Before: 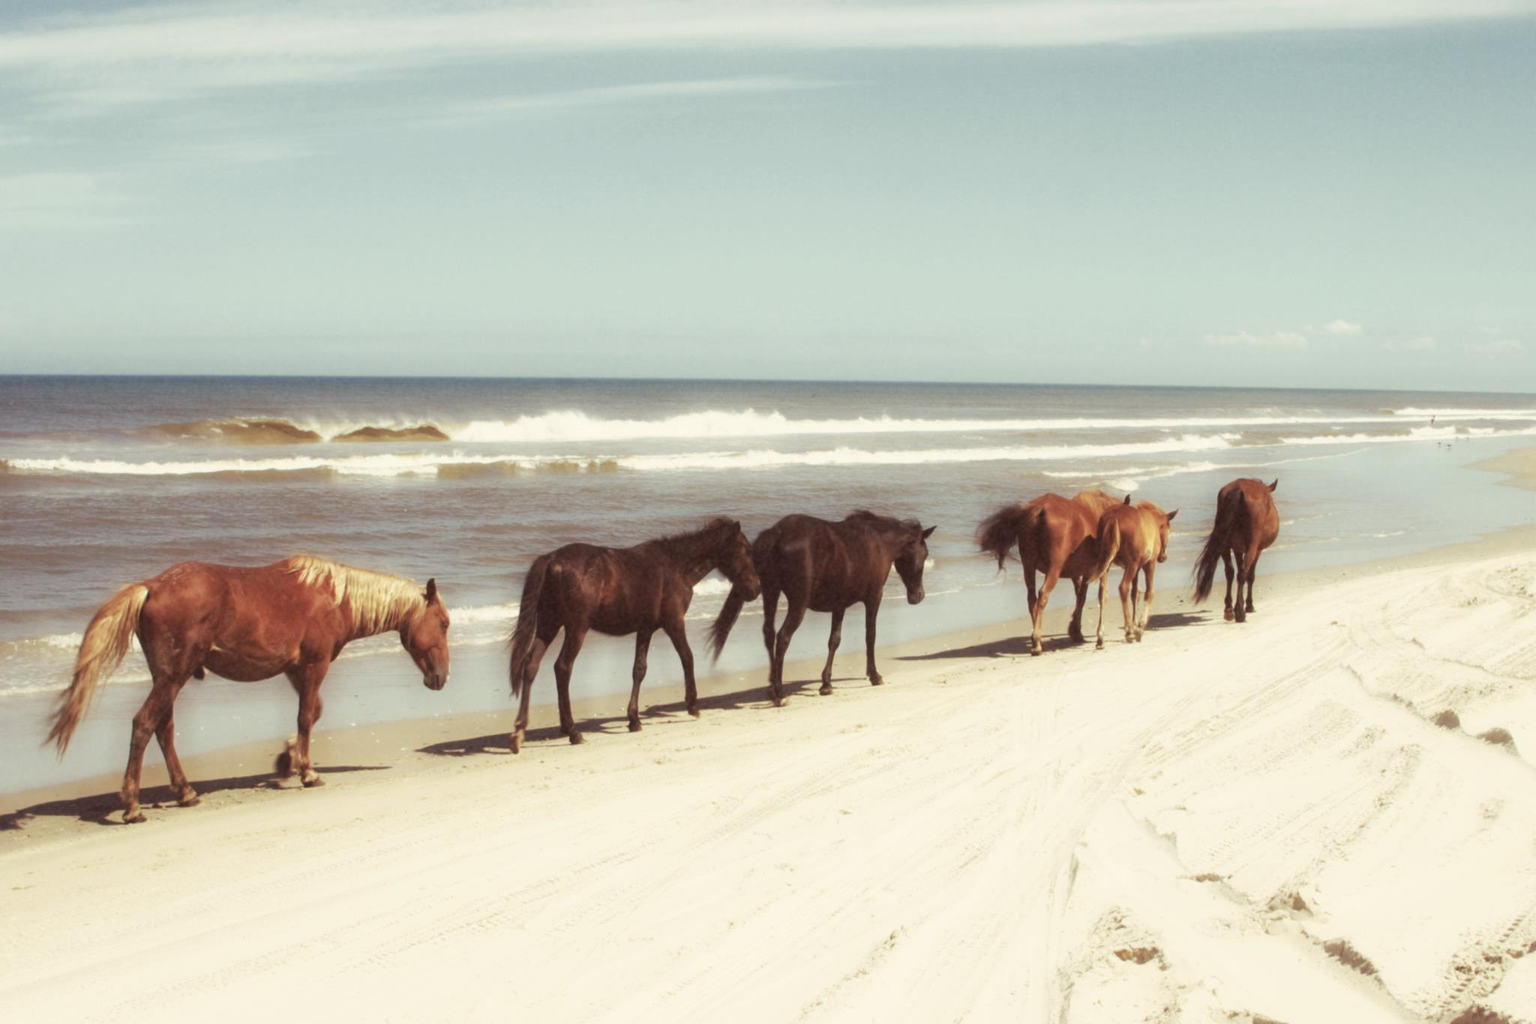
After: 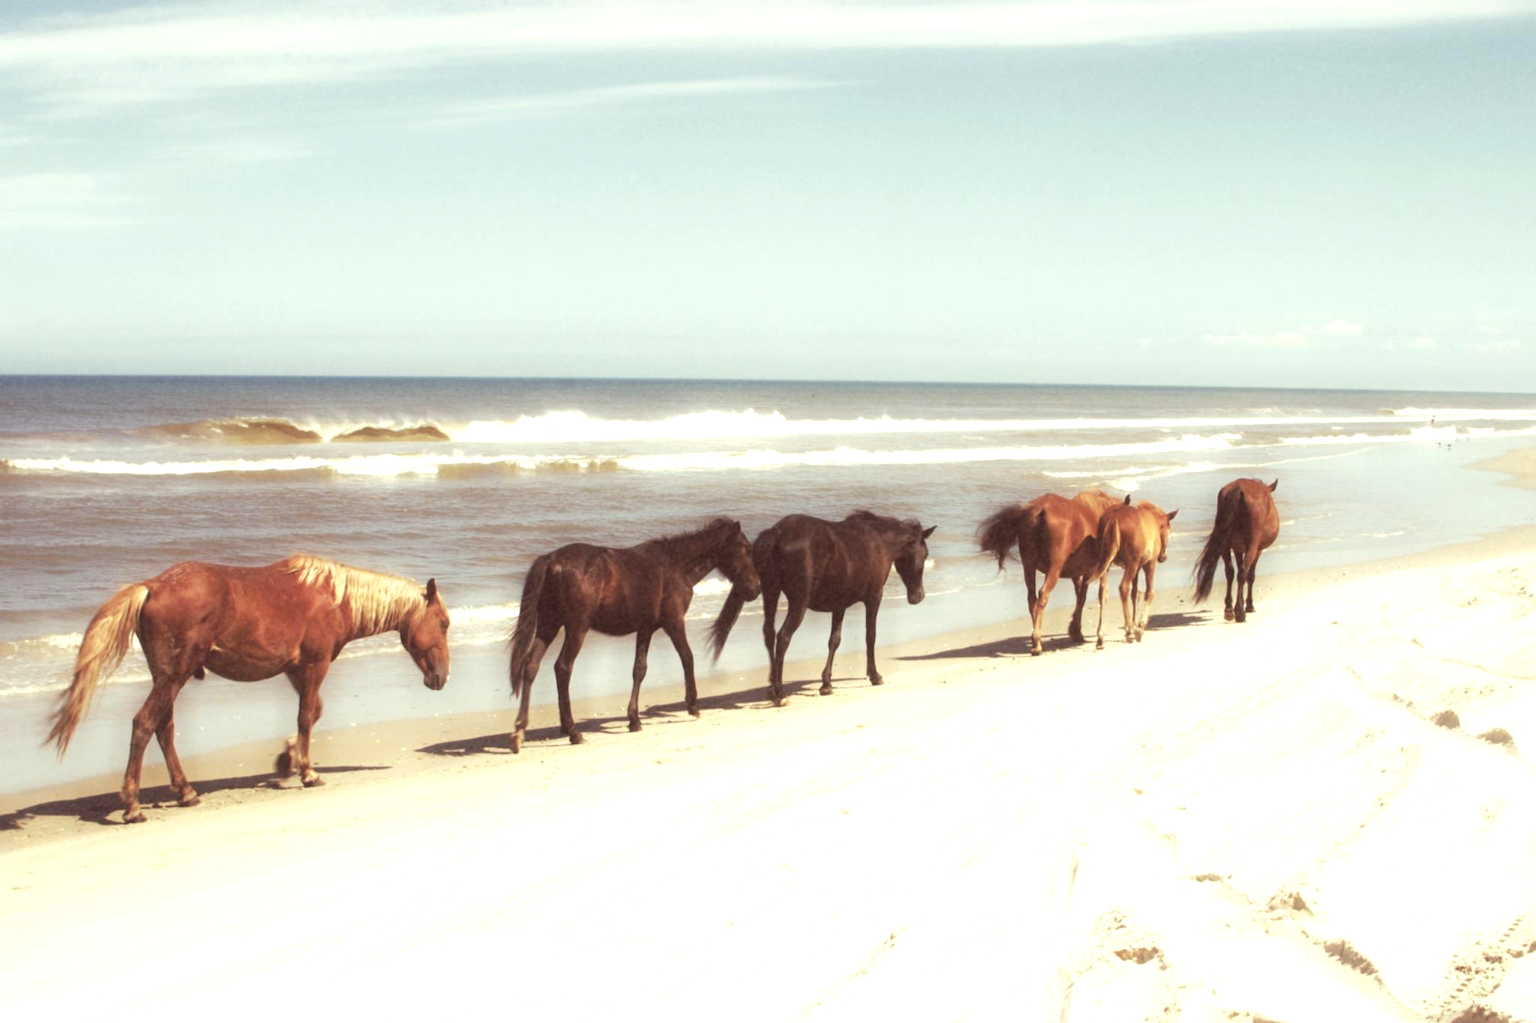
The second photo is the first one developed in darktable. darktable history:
contrast equalizer: y [[0.5, 0.5, 0.472, 0.5, 0.5, 0.5], [0.5 ×6], [0.5 ×6], [0 ×6], [0 ×6]]
exposure: black level correction 0.001, exposure 0.5 EV, compensate exposure bias true, compensate highlight preservation false
